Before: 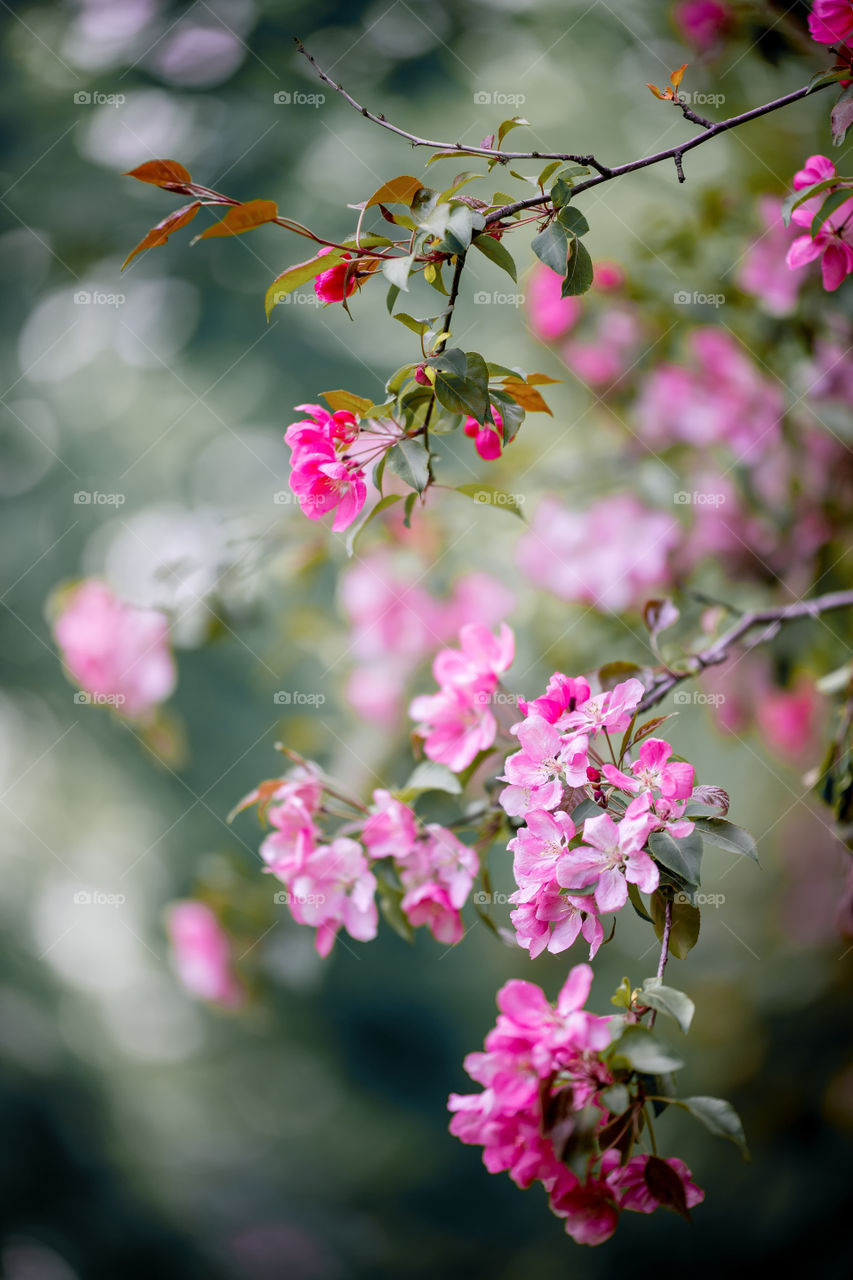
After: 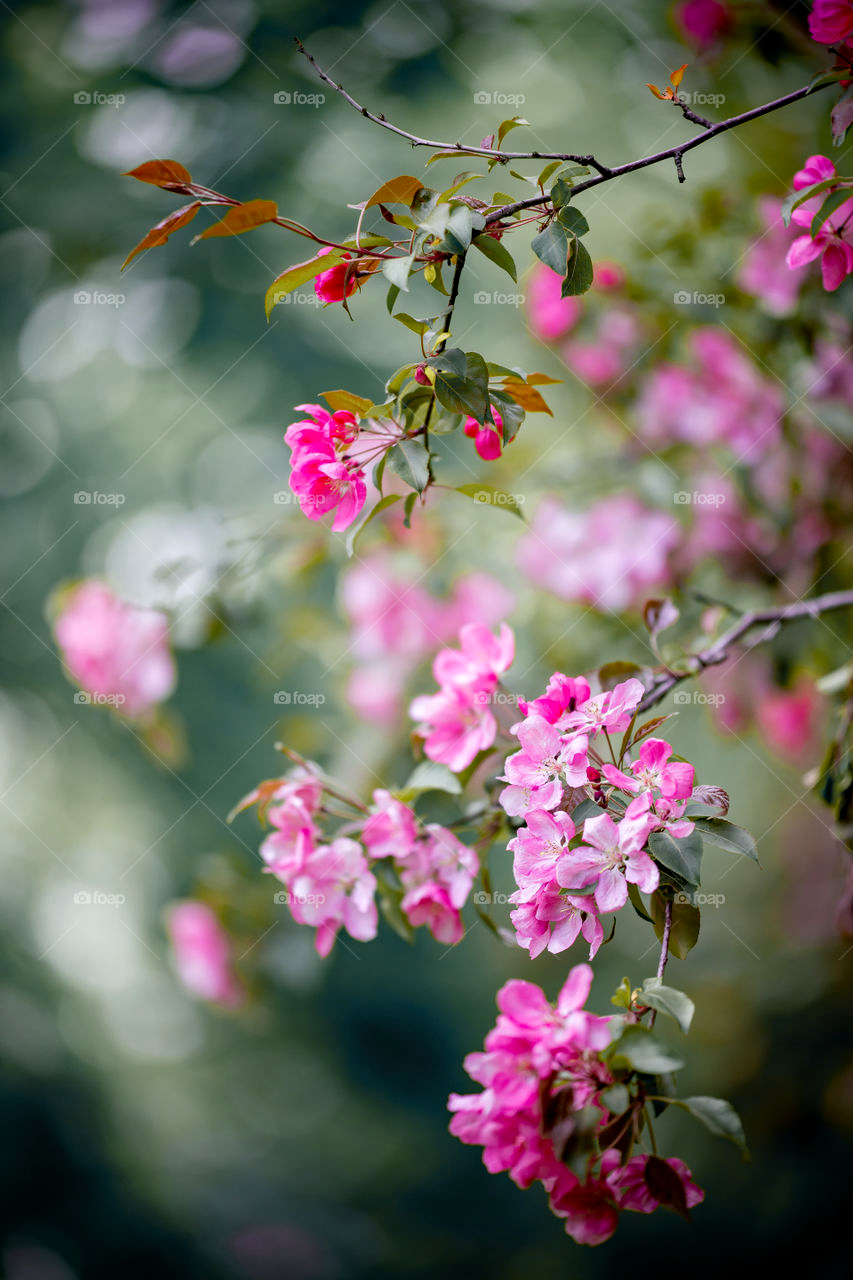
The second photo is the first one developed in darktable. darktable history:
haze removal: compatibility mode true, adaptive false
vignetting: fall-off start 87.57%, fall-off radius 24.2%, saturation 0.385, unbound false
